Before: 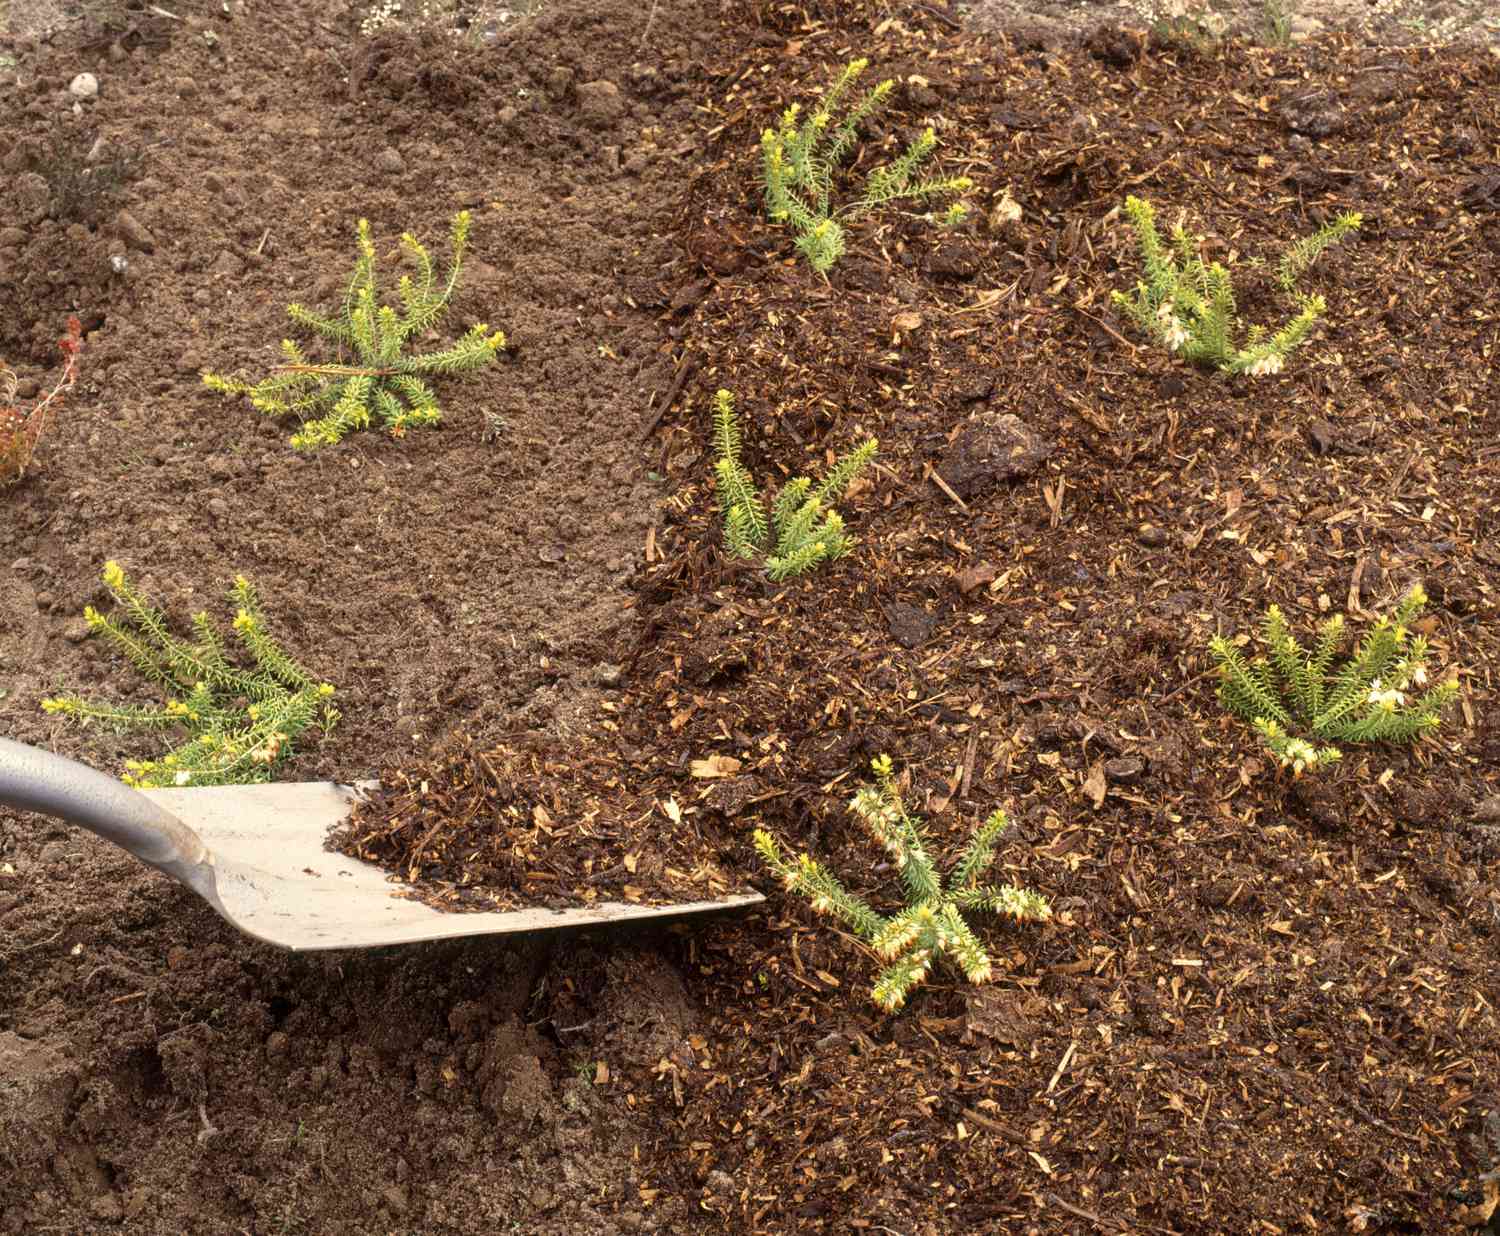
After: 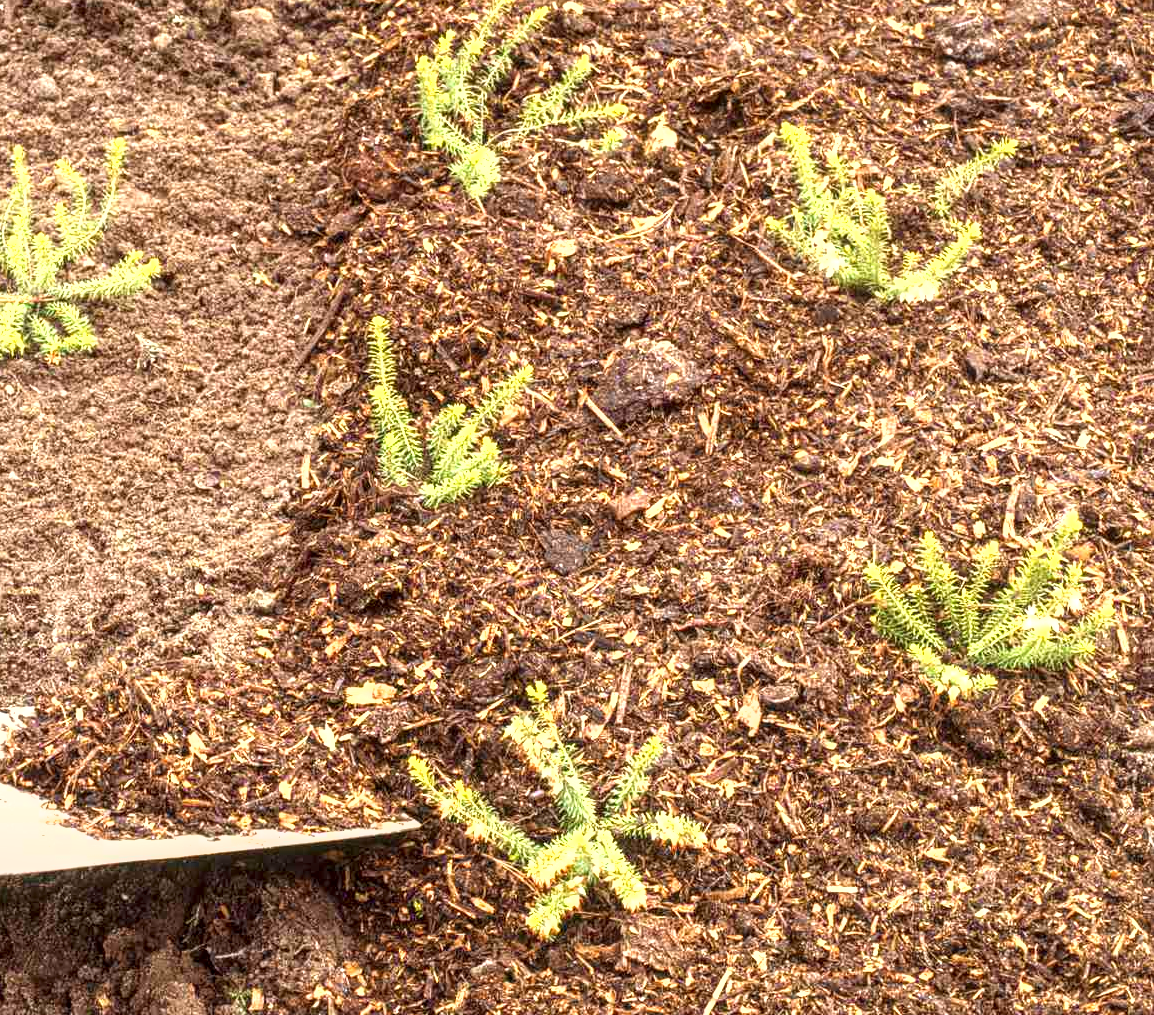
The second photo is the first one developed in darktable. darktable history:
shadows and highlights: shadows 0.01, highlights 40.21
exposure: black level correction 0, exposure 1.2 EV, compensate exposure bias true, compensate highlight preservation false
crop: left 23.029%, top 5.919%, bottom 11.897%
local contrast: detail 130%
contrast brightness saturation: contrast 0.035, saturation 0.07
